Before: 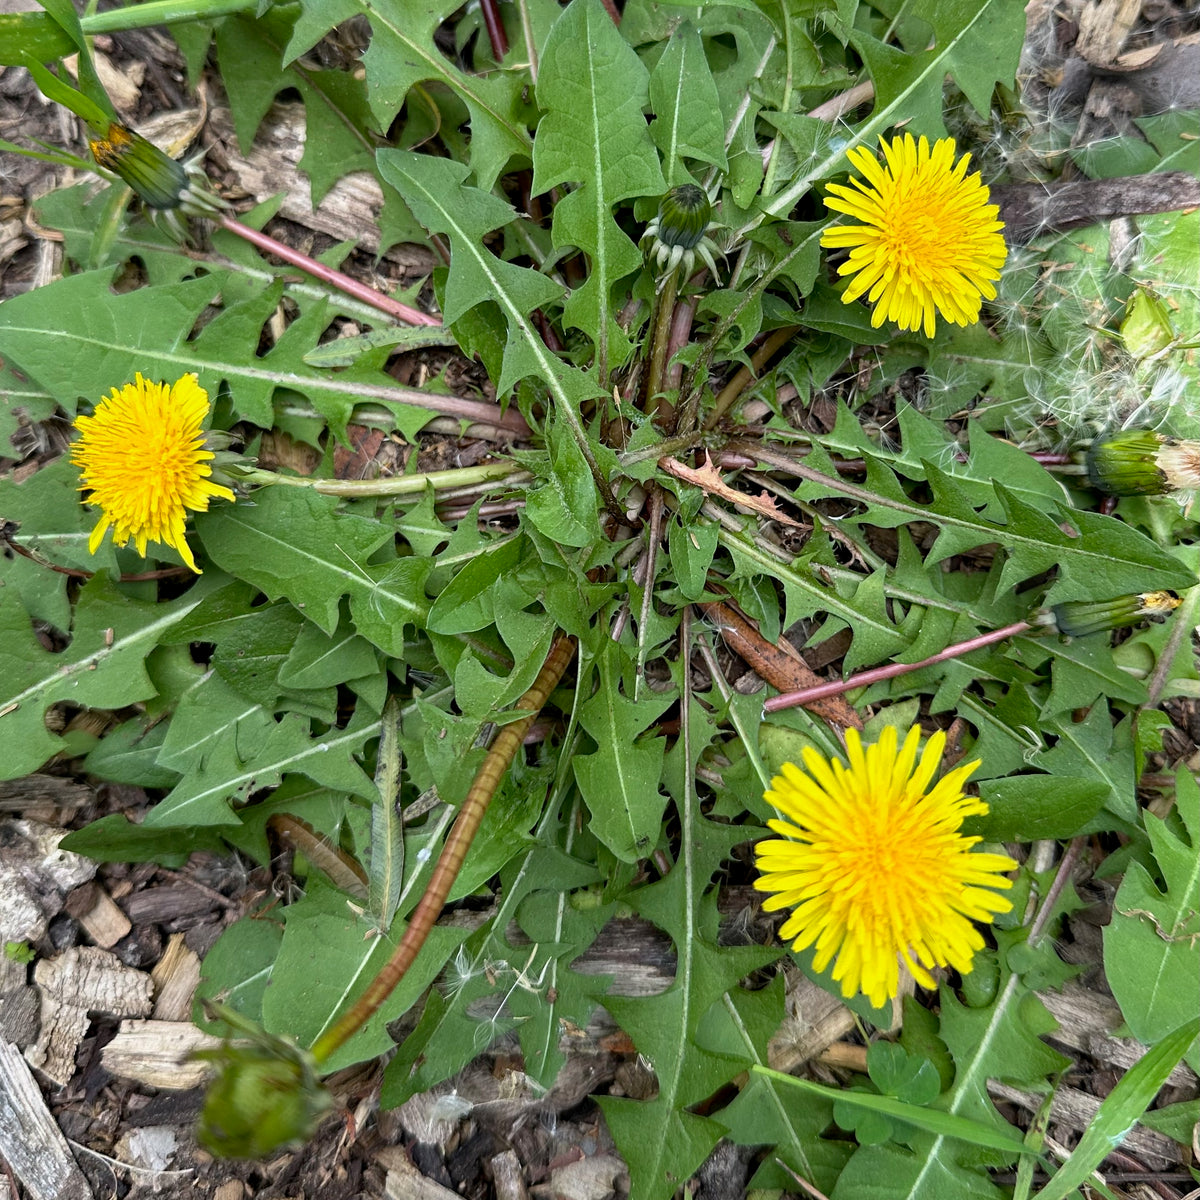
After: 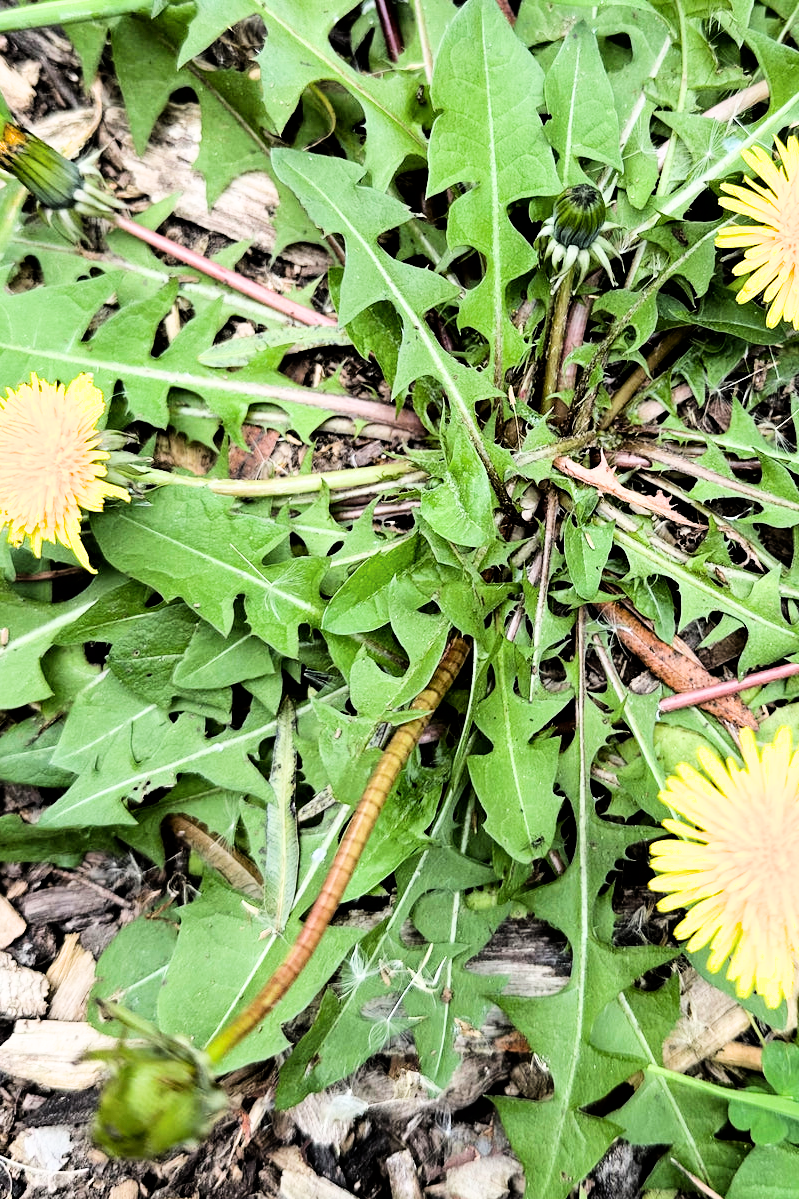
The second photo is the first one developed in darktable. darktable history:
filmic rgb: black relative exposure -5 EV, hardness 2.88, contrast 1.3
crop and rotate: left 8.786%, right 24.548%
exposure: black level correction 0, exposure 0.9 EV, compensate highlight preservation false
tone equalizer: -8 EV -0.75 EV, -7 EV -0.7 EV, -6 EV -0.6 EV, -5 EV -0.4 EV, -3 EV 0.4 EV, -2 EV 0.6 EV, -1 EV 0.7 EV, +0 EV 0.75 EV, edges refinement/feathering 500, mask exposure compensation -1.57 EV, preserve details no
